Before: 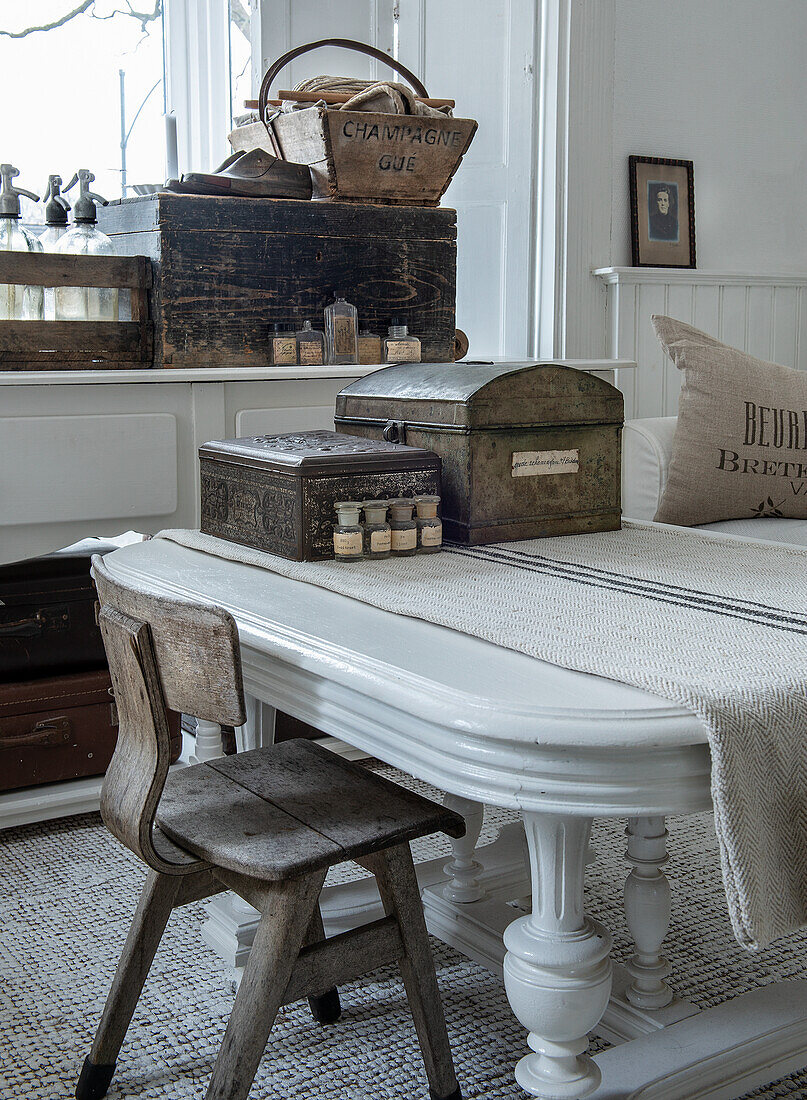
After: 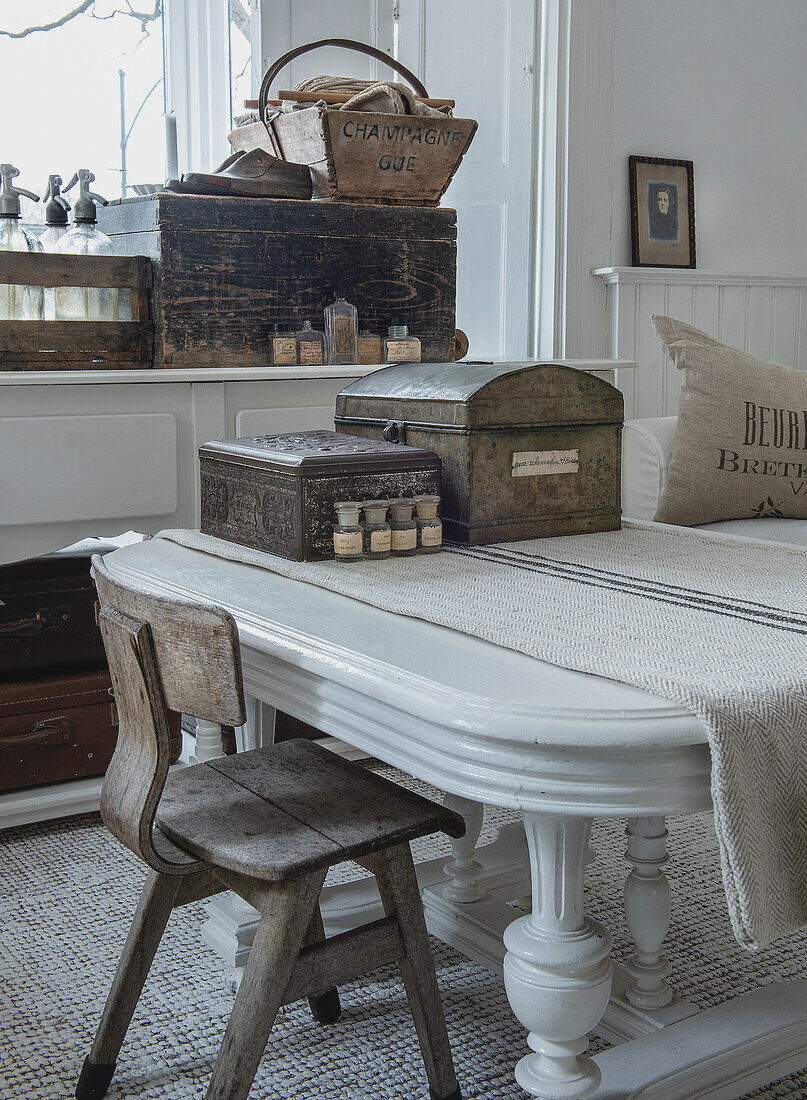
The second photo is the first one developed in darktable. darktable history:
contrast brightness saturation: contrast -0.104, saturation -0.088
